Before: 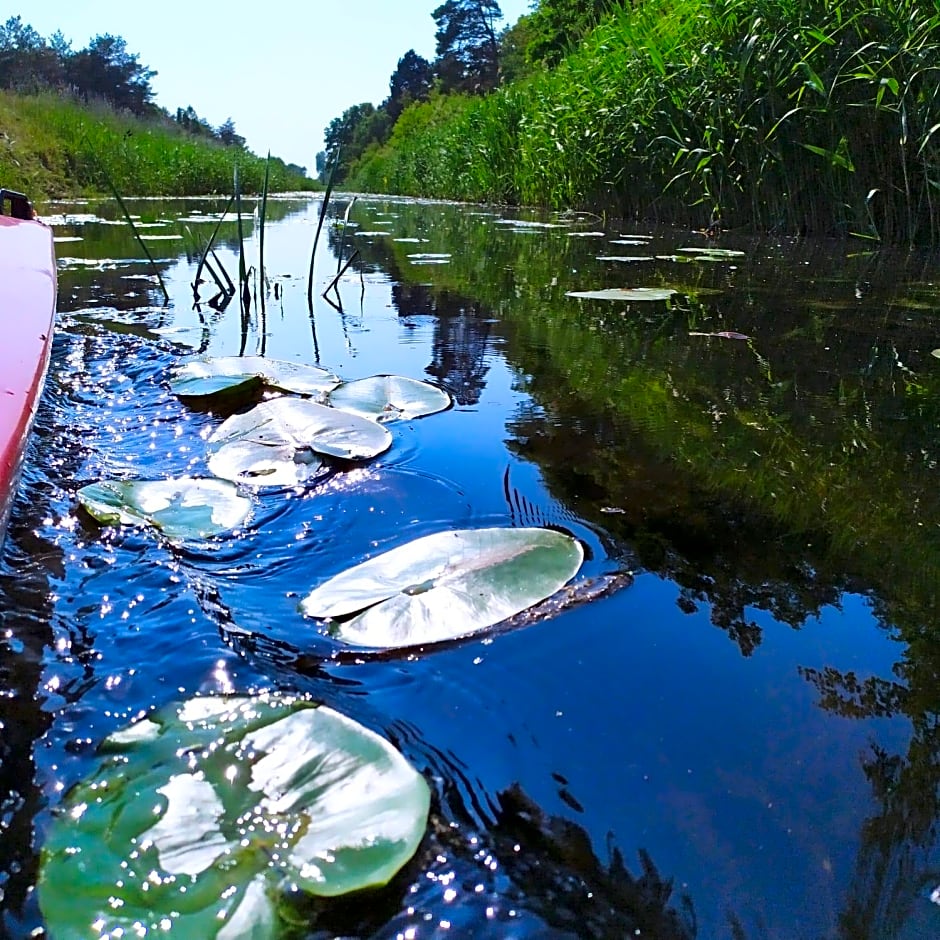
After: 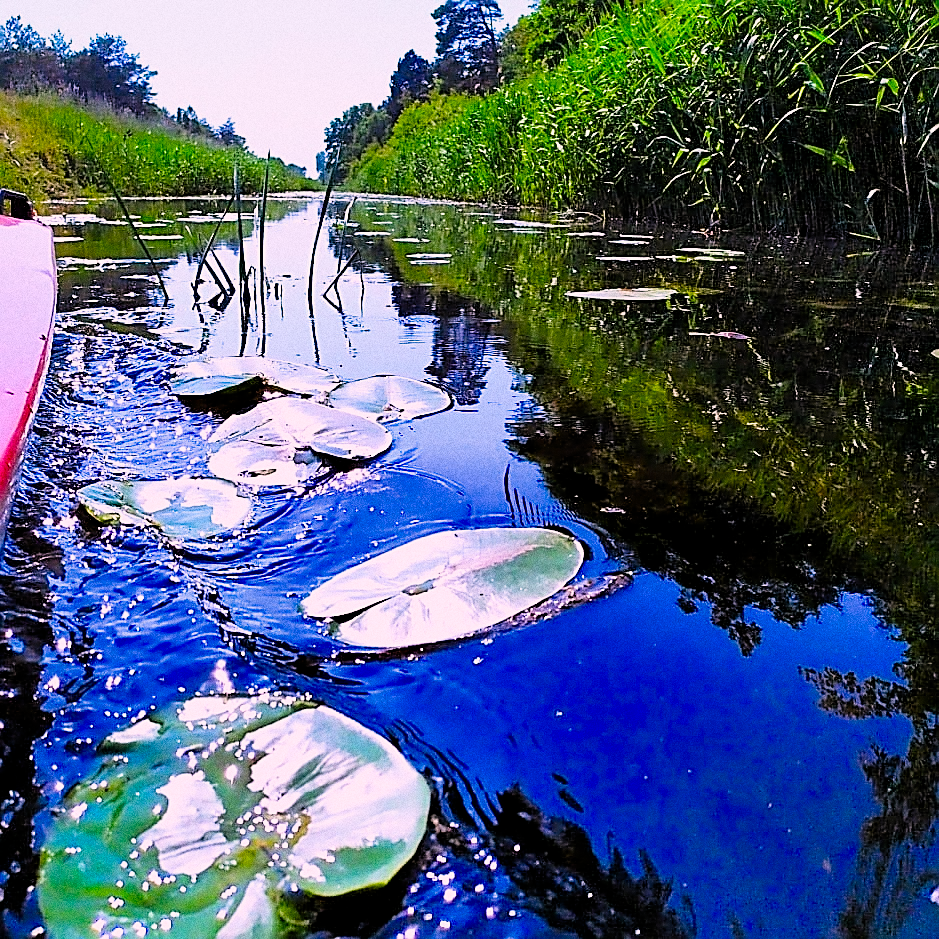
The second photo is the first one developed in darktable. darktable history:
grain: coarseness 0.09 ISO, strength 40%
sharpen: radius 1.4, amount 1.25, threshold 0.7
filmic rgb: black relative exposure -7.6 EV, white relative exposure 4.64 EV, threshold 3 EV, target black luminance 0%, hardness 3.55, latitude 50.51%, contrast 1.033, highlights saturation mix 10%, shadows ↔ highlights balance -0.198%, color science v4 (2020), enable highlight reconstruction true
color correction: highlights a* 7.34, highlights b* 4.37
white balance: red 1.066, blue 1.119
exposure: black level correction 0, exposure 0.7 EV, compensate exposure bias true, compensate highlight preservation false
